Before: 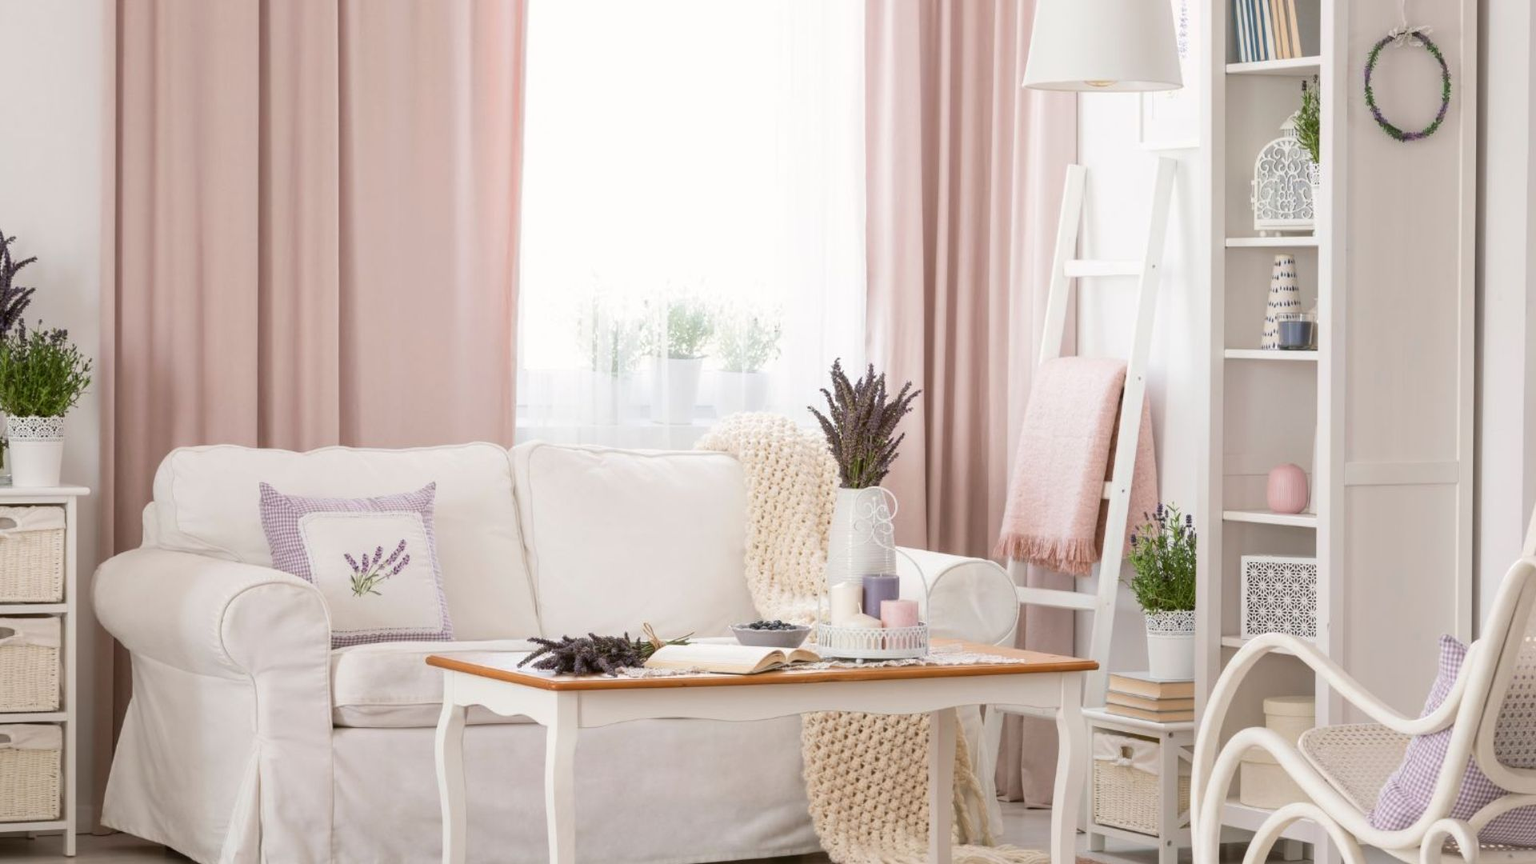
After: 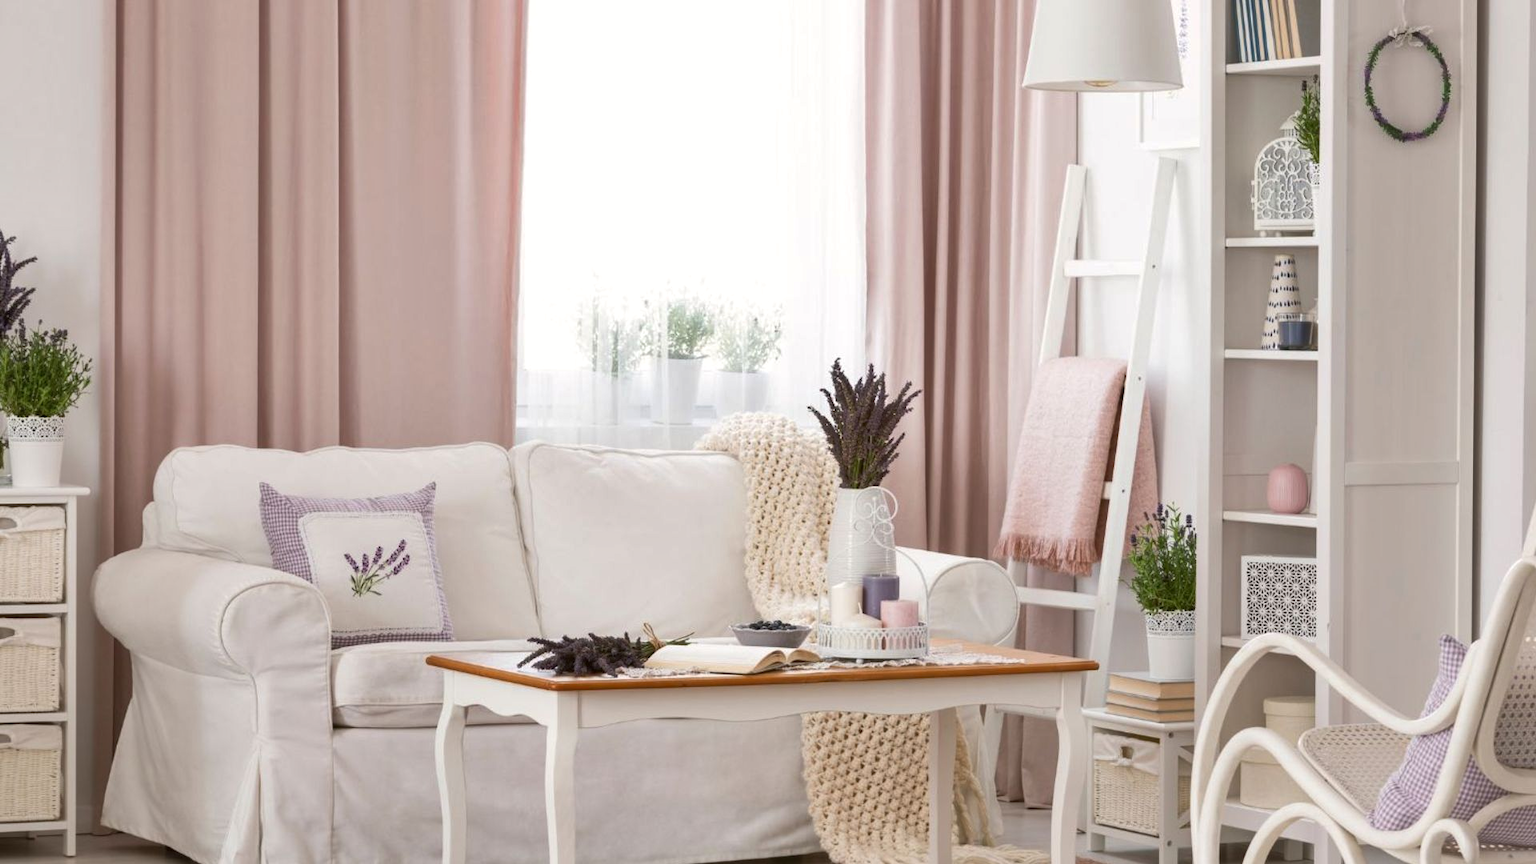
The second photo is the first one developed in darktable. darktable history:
shadows and highlights: shadows 11.53, white point adjustment 1.2, soften with gaussian
